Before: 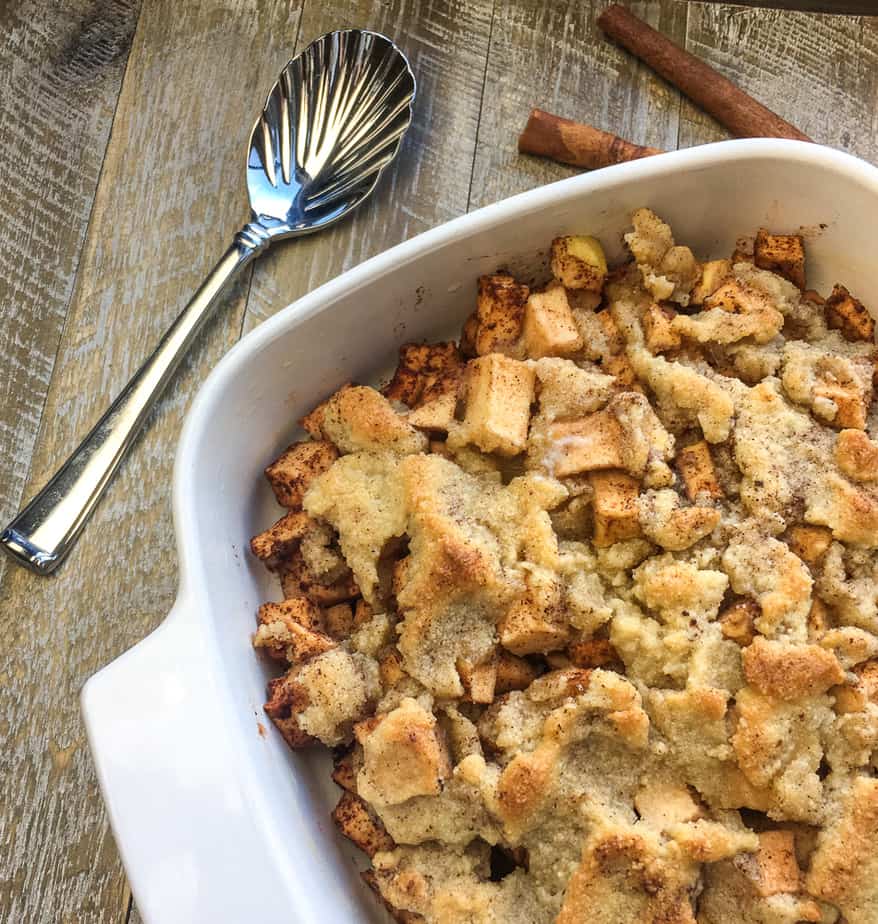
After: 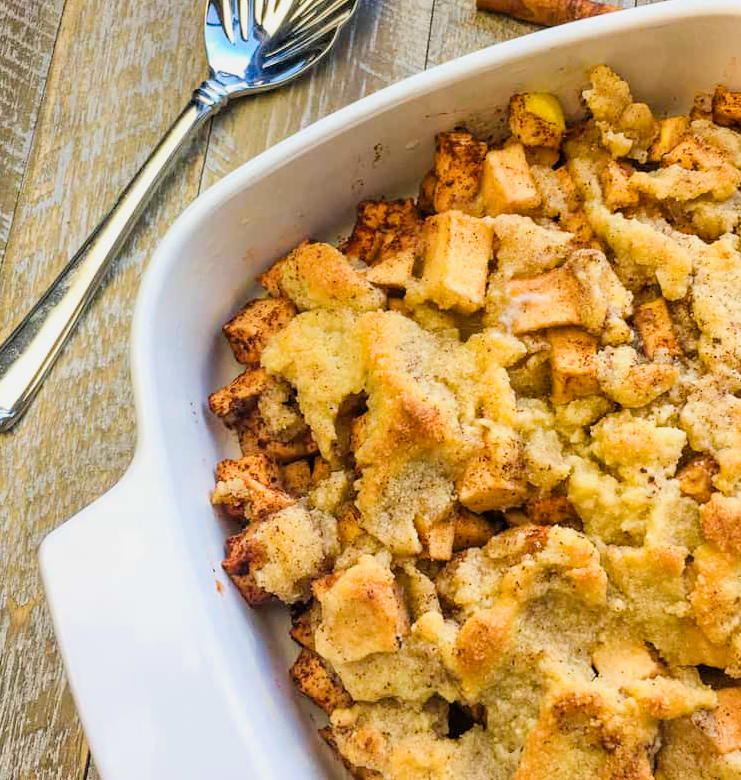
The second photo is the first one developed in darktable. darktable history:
filmic rgb: hardness 4.17
haze removal: strength 0.12, distance 0.25, compatibility mode true, adaptive false
crop and rotate: left 4.842%, top 15.51%, right 10.668%
exposure: black level correction 0, exposure 0.7 EV, compensate exposure bias true, compensate highlight preservation false
color balance rgb: perceptual saturation grading › global saturation 20%, global vibrance 20%
